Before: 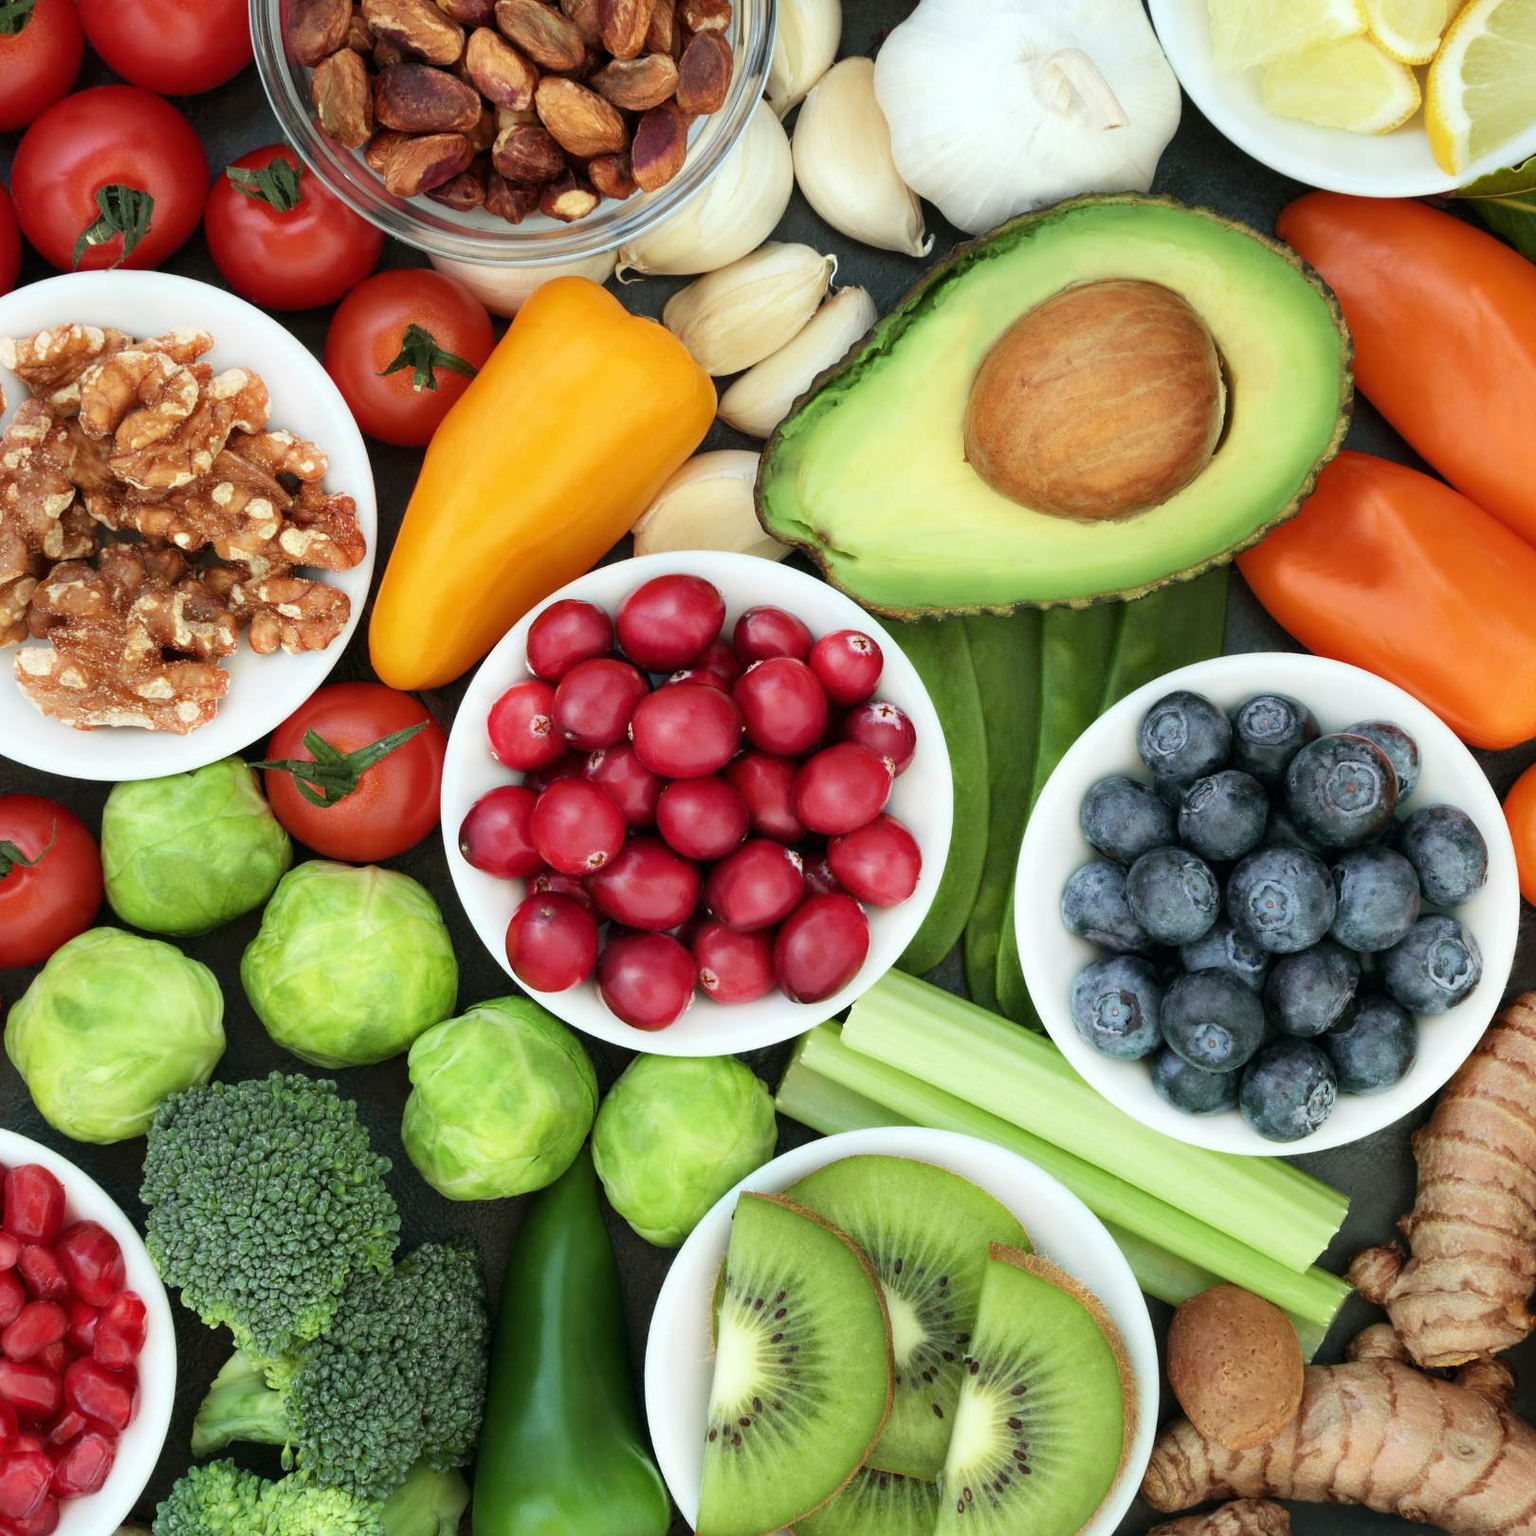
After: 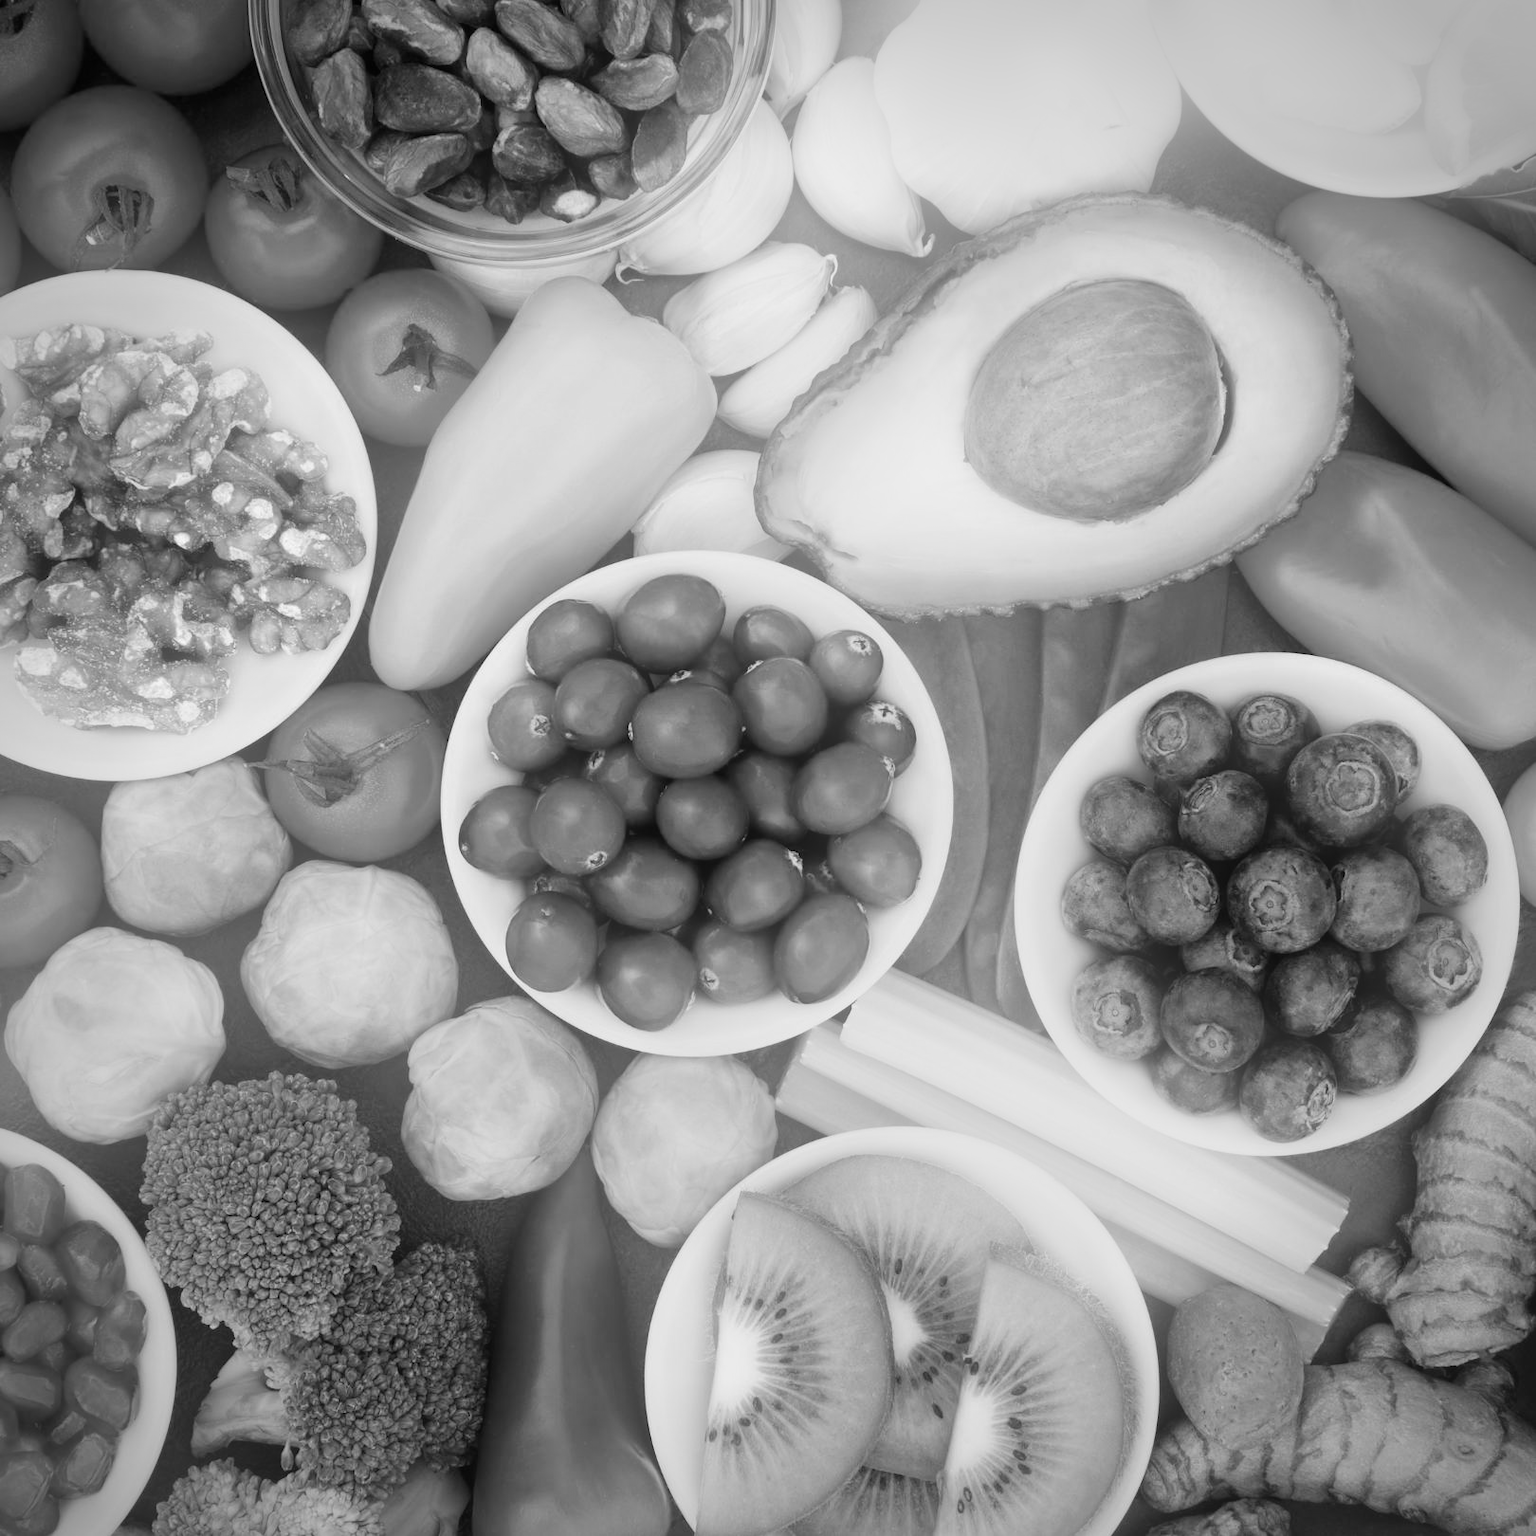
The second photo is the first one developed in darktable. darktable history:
bloom: on, module defaults
monochrome: a 26.22, b 42.67, size 0.8
vignetting: unbound false
